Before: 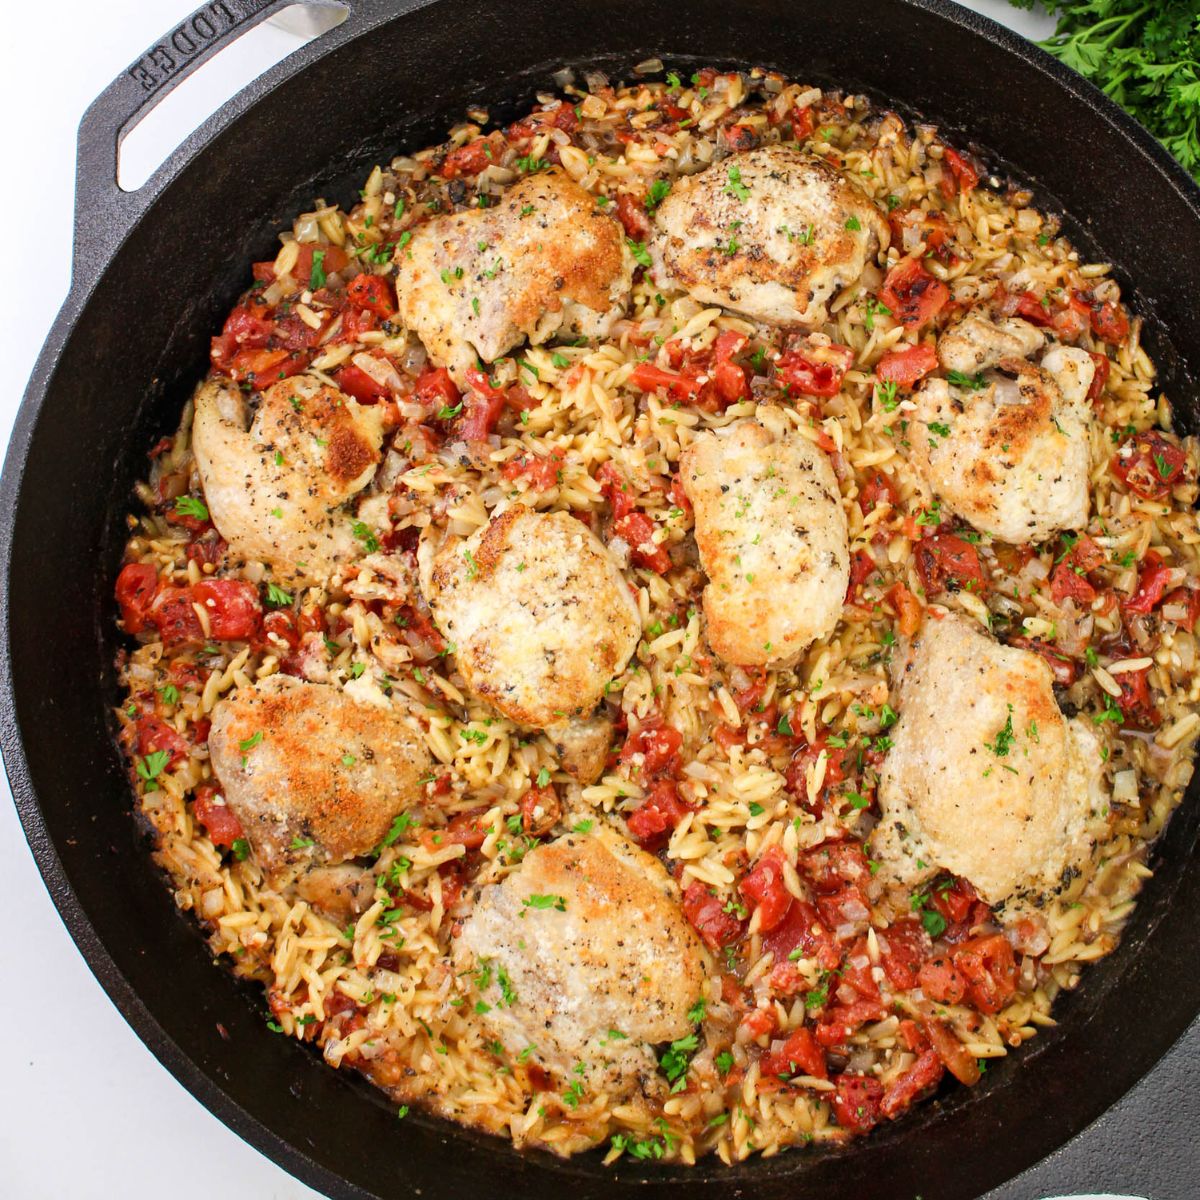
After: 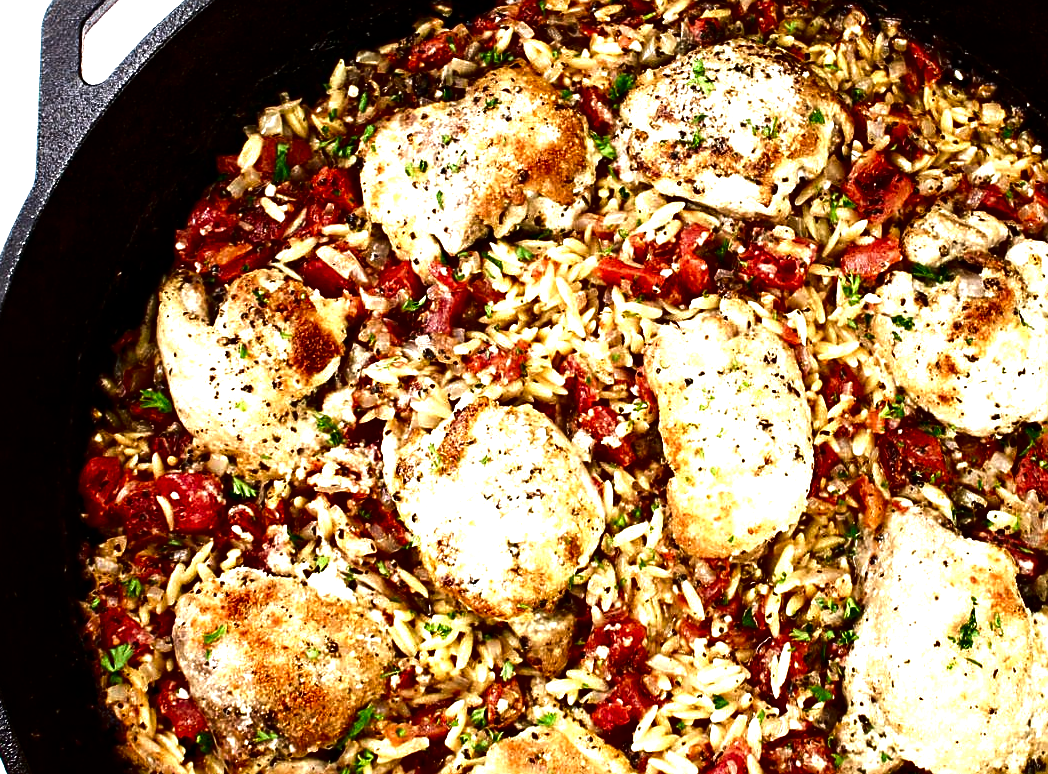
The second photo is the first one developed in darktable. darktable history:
contrast brightness saturation: brightness -0.52
crop: left 3.015%, top 8.969%, right 9.647%, bottom 26.457%
sharpen: on, module defaults
tone equalizer: -8 EV -1.08 EV, -7 EV -1.01 EV, -6 EV -0.867 EV, -5 EV -0.578 EV, -3 EV 0.578 EV, -2 EV 0.867 EV, -1 EV 1.01 EV, +0 EV 1.08 EV, edges refinement/feathering 500, mask exposure compensation -1.57 EV, preserve details no
